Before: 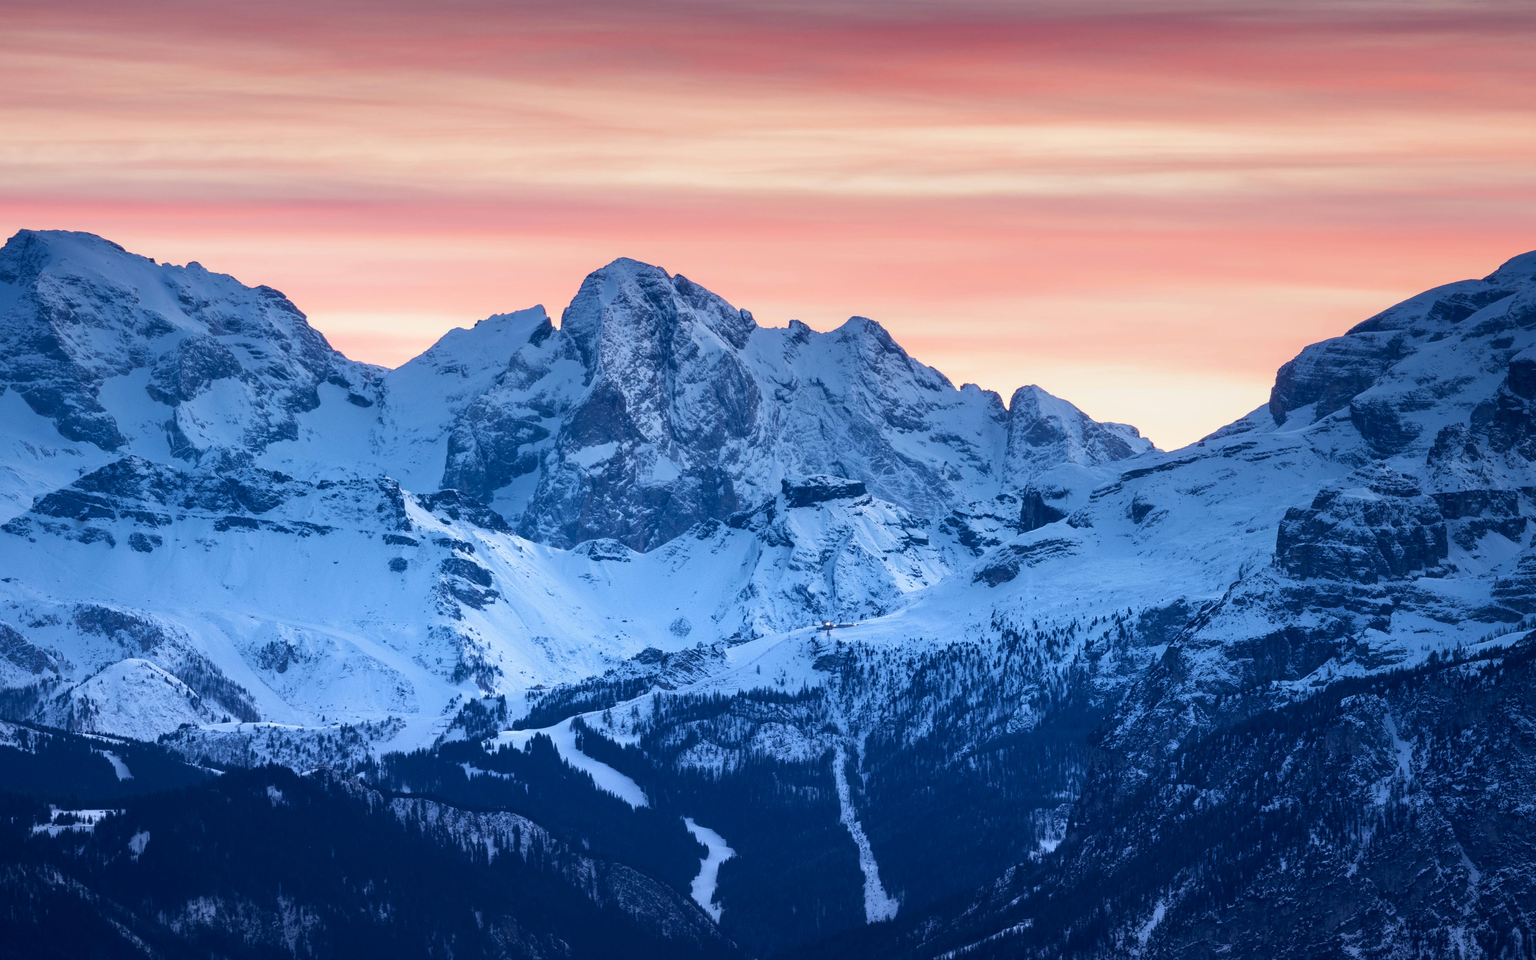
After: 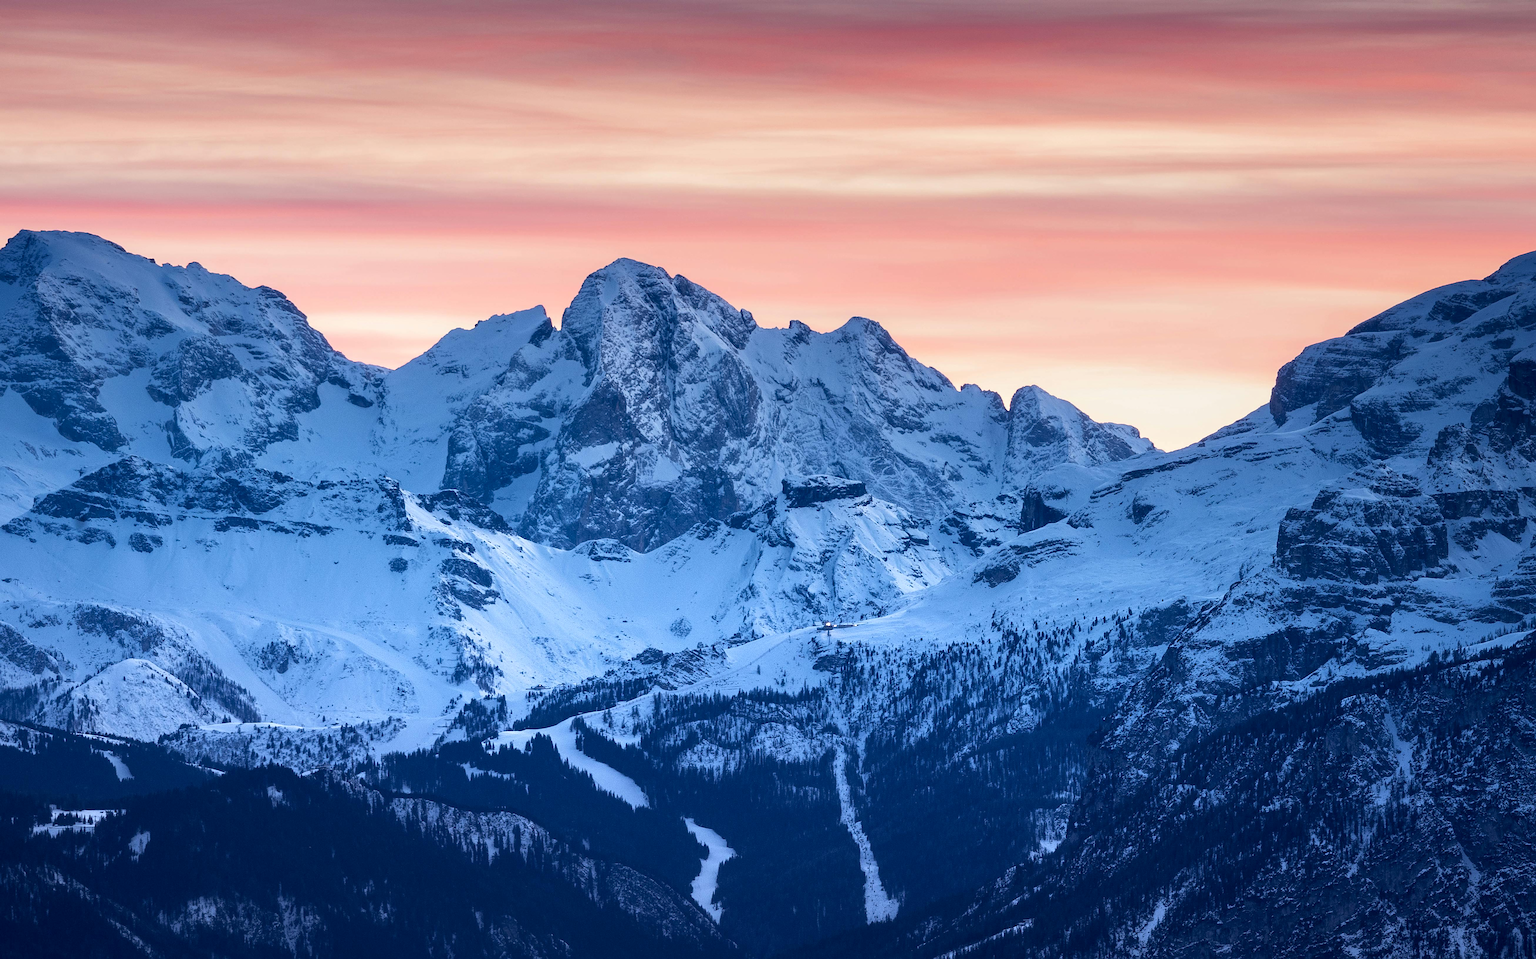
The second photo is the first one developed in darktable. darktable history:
sharpen: on, module defaults
local contrast: highlights 100%, shadows 98%, detail 119%, midtone range 0.2
